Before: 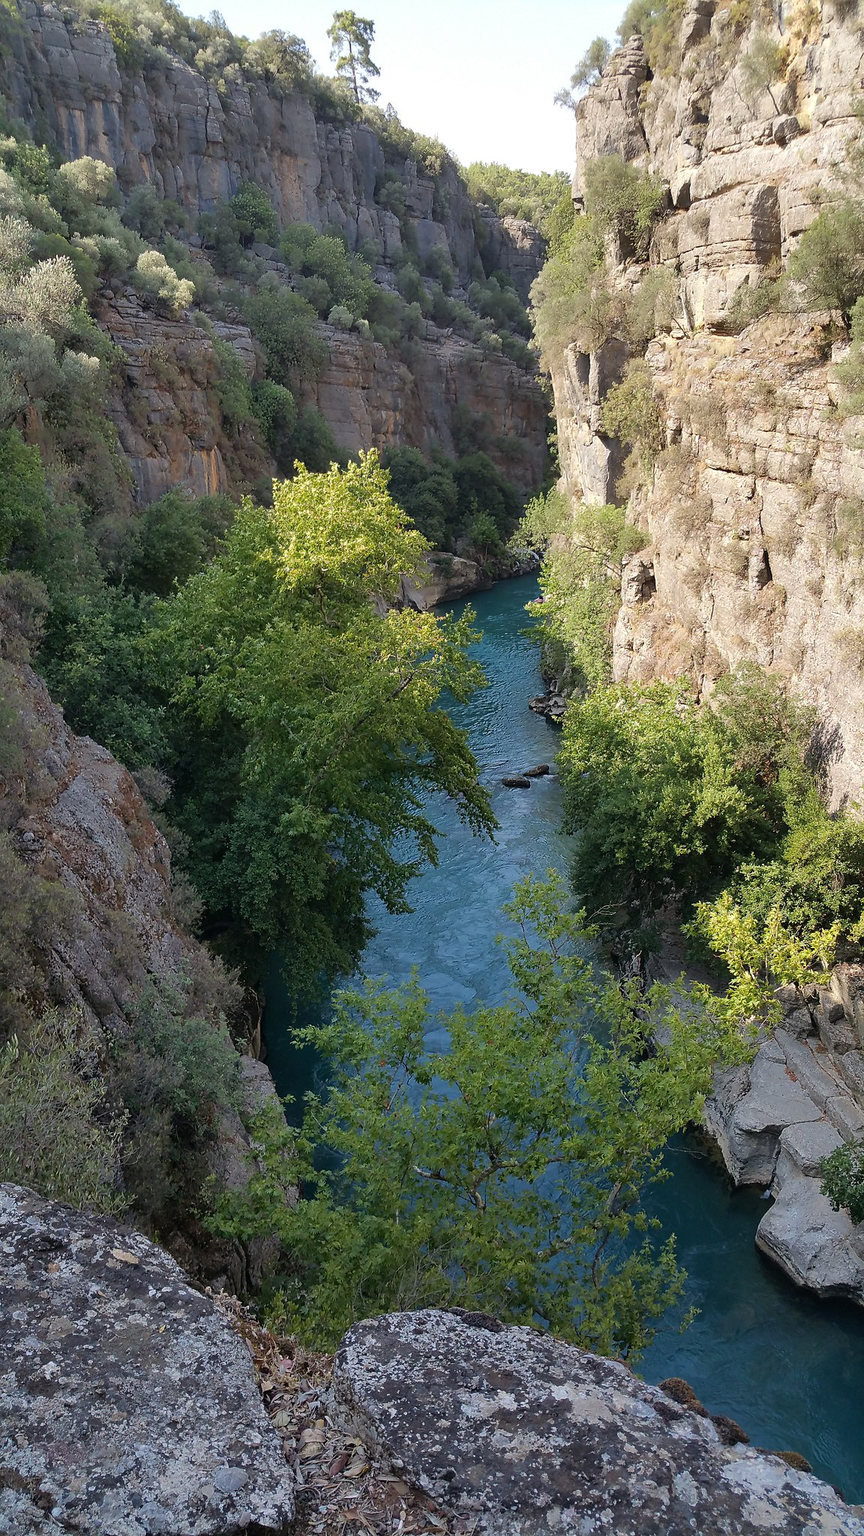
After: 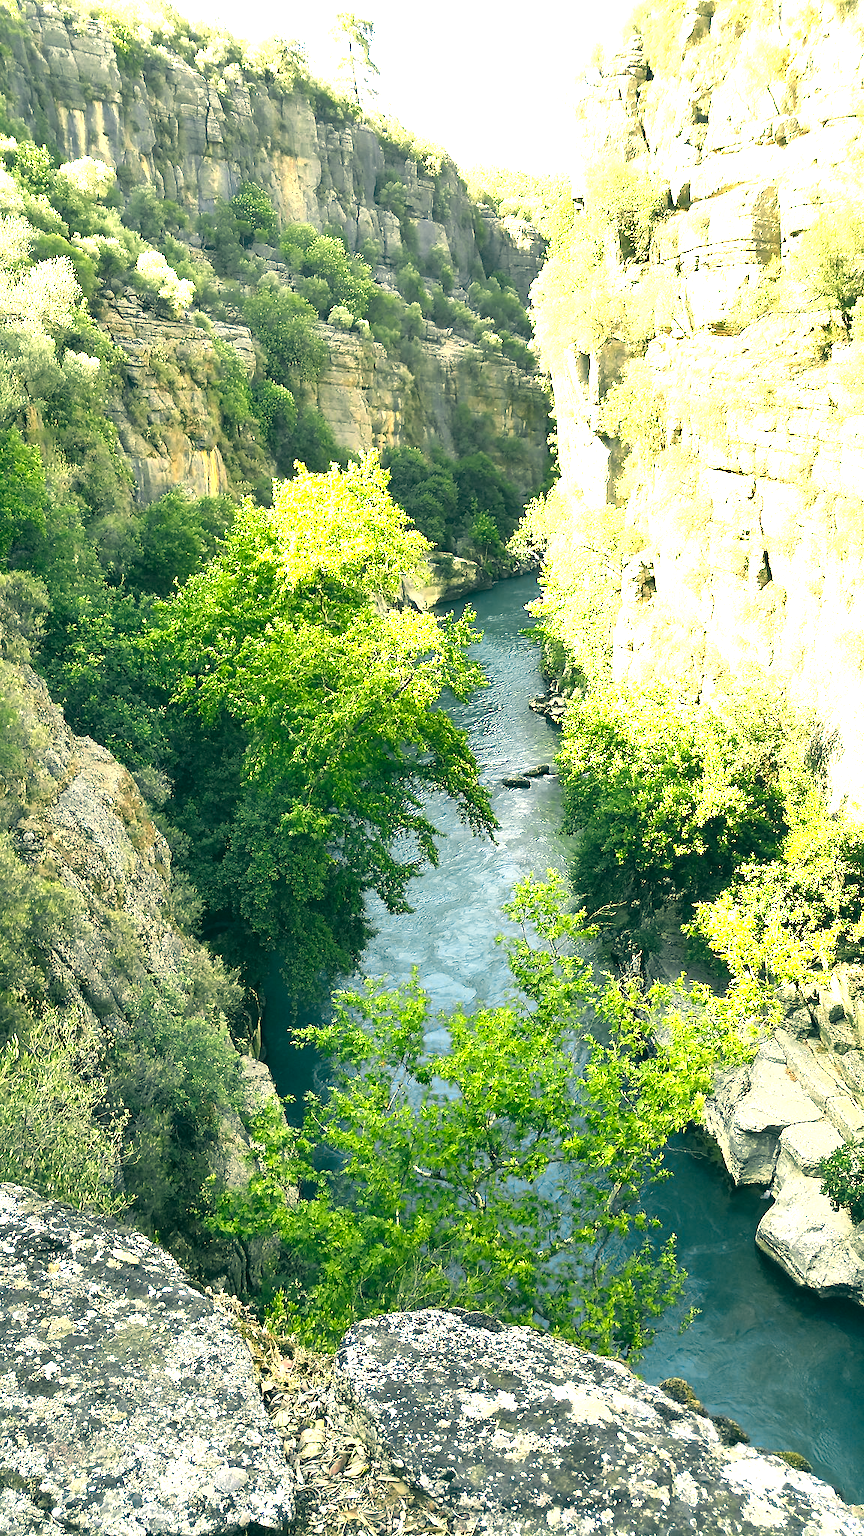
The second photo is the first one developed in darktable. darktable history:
color zones: curves: ch0 [(0.004, 0.305) (0.261, 0.623) (0.389, 0.399) (0.708, 0.571) (0.947, 0.34)]; ch1 [(0.025, 0.645) (0.229, 0.584) (0.326, 0.551) (0.484, 0.262) (0.757, 0.643)]
color correction: highlights a* 1.83, highlights b* 34.02, shadows a* -36.68, shadows b* -5.48
exposure: black level correction 0, exposure 1.9 EV, compensate highlight preservation false
